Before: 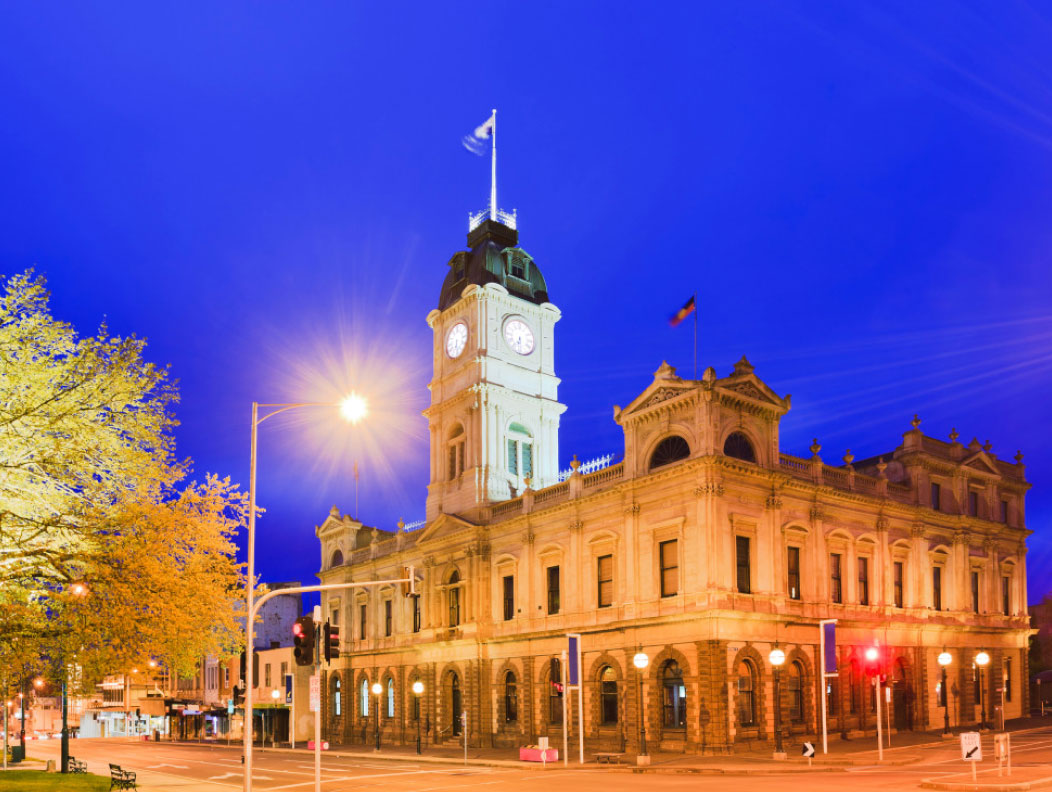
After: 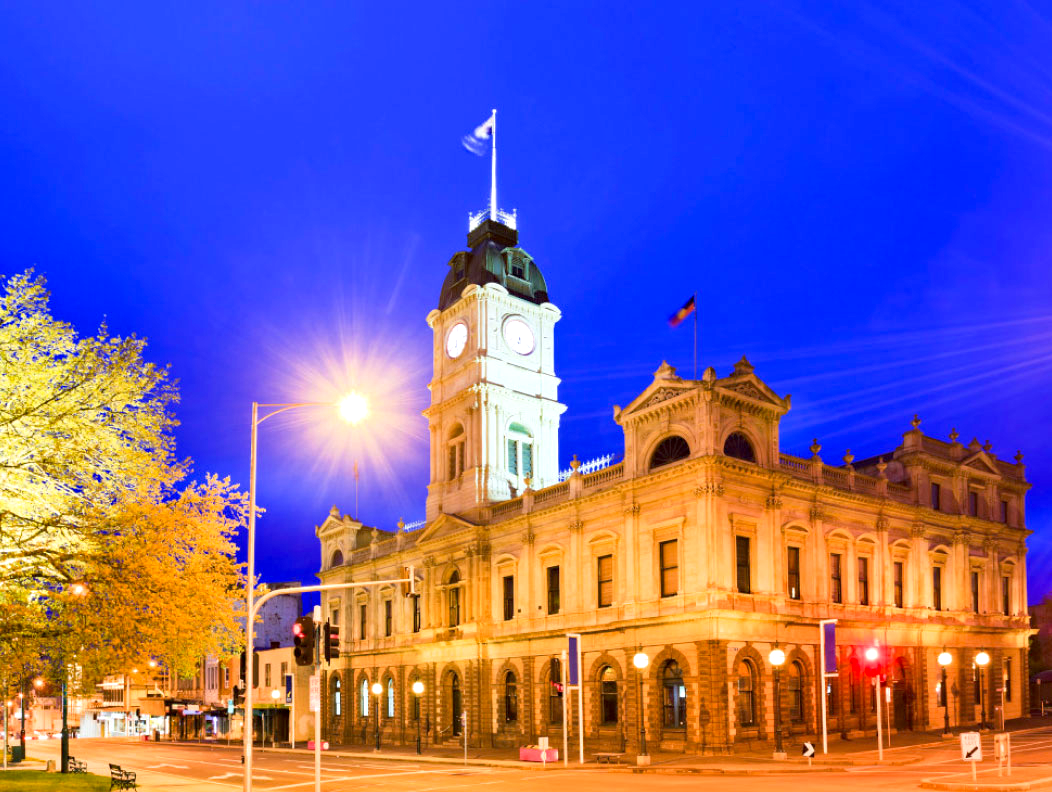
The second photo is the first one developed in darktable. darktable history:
haze removal: compatibility mode true, adaptive false
shadows and highlights: shadows 20.91, highlights -35.45, soften with gaussian
exposure: black level correction 0.005, exposure 0.417 EV, compensate highlight preservation false
